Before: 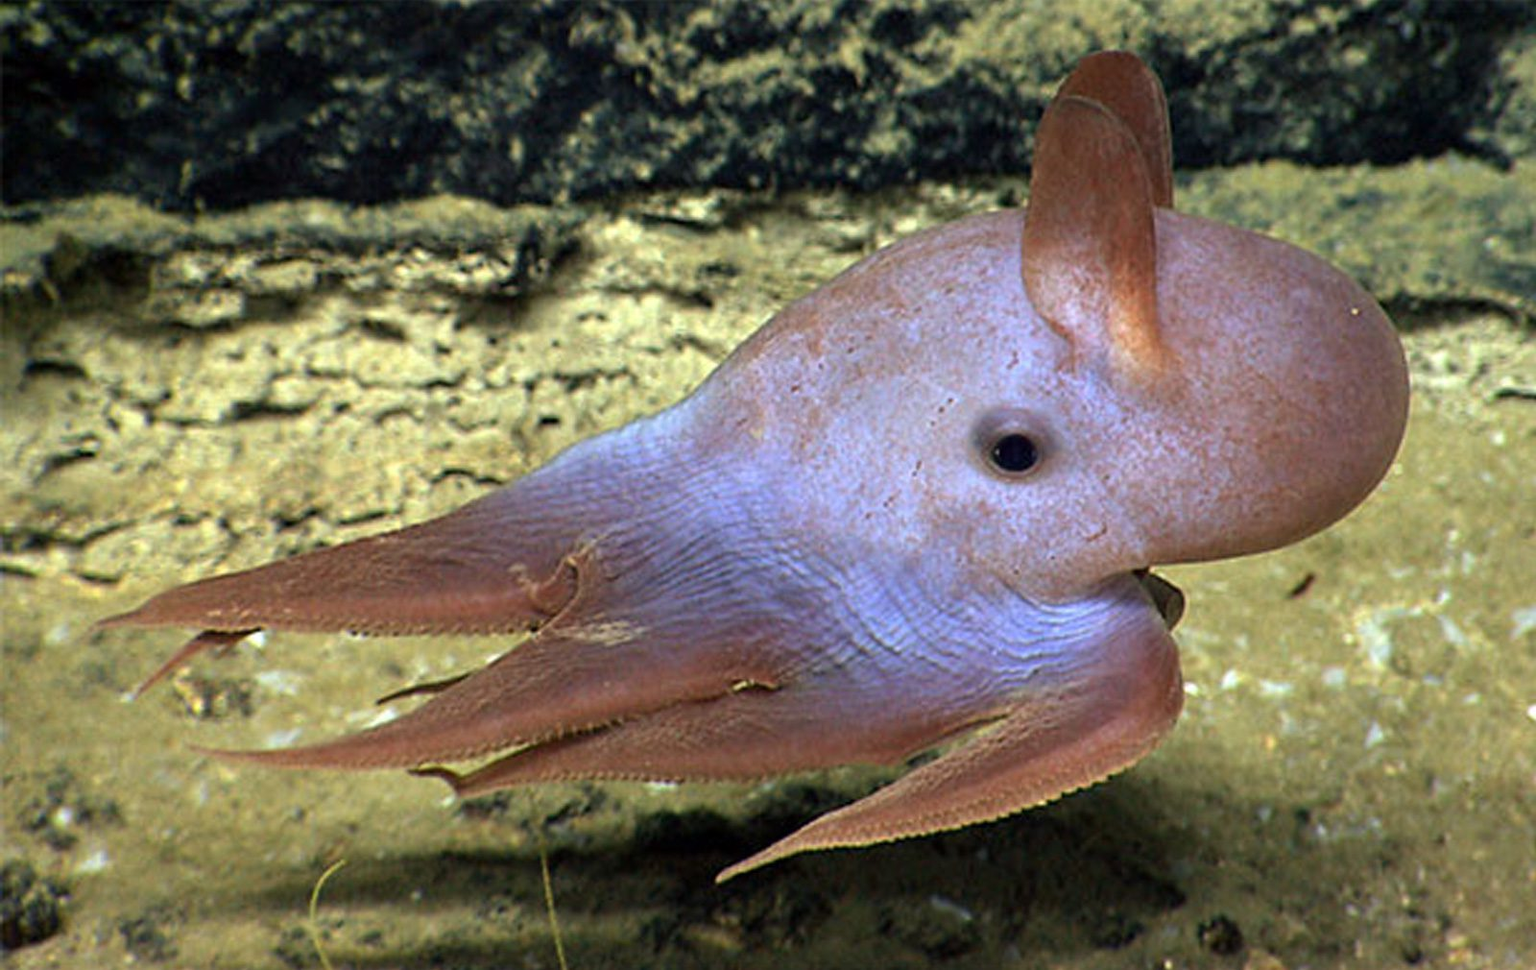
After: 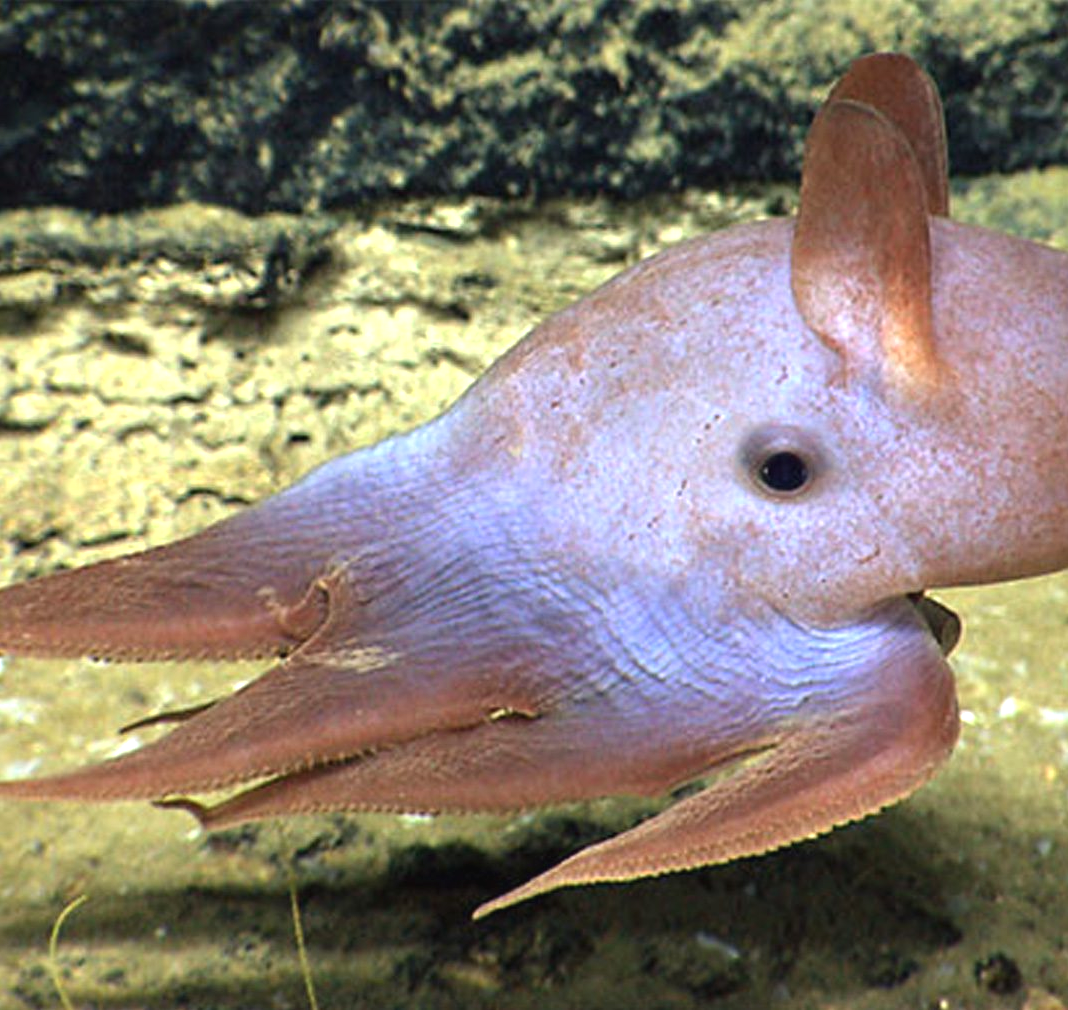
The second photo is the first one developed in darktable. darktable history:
crop: left 17.116%, right 16.133%
tone curve: color space Lab, linked channels, preserve colors none
exposure: black level correction -0.002, exposure 0.542 EV, compensate highlight preservation false
